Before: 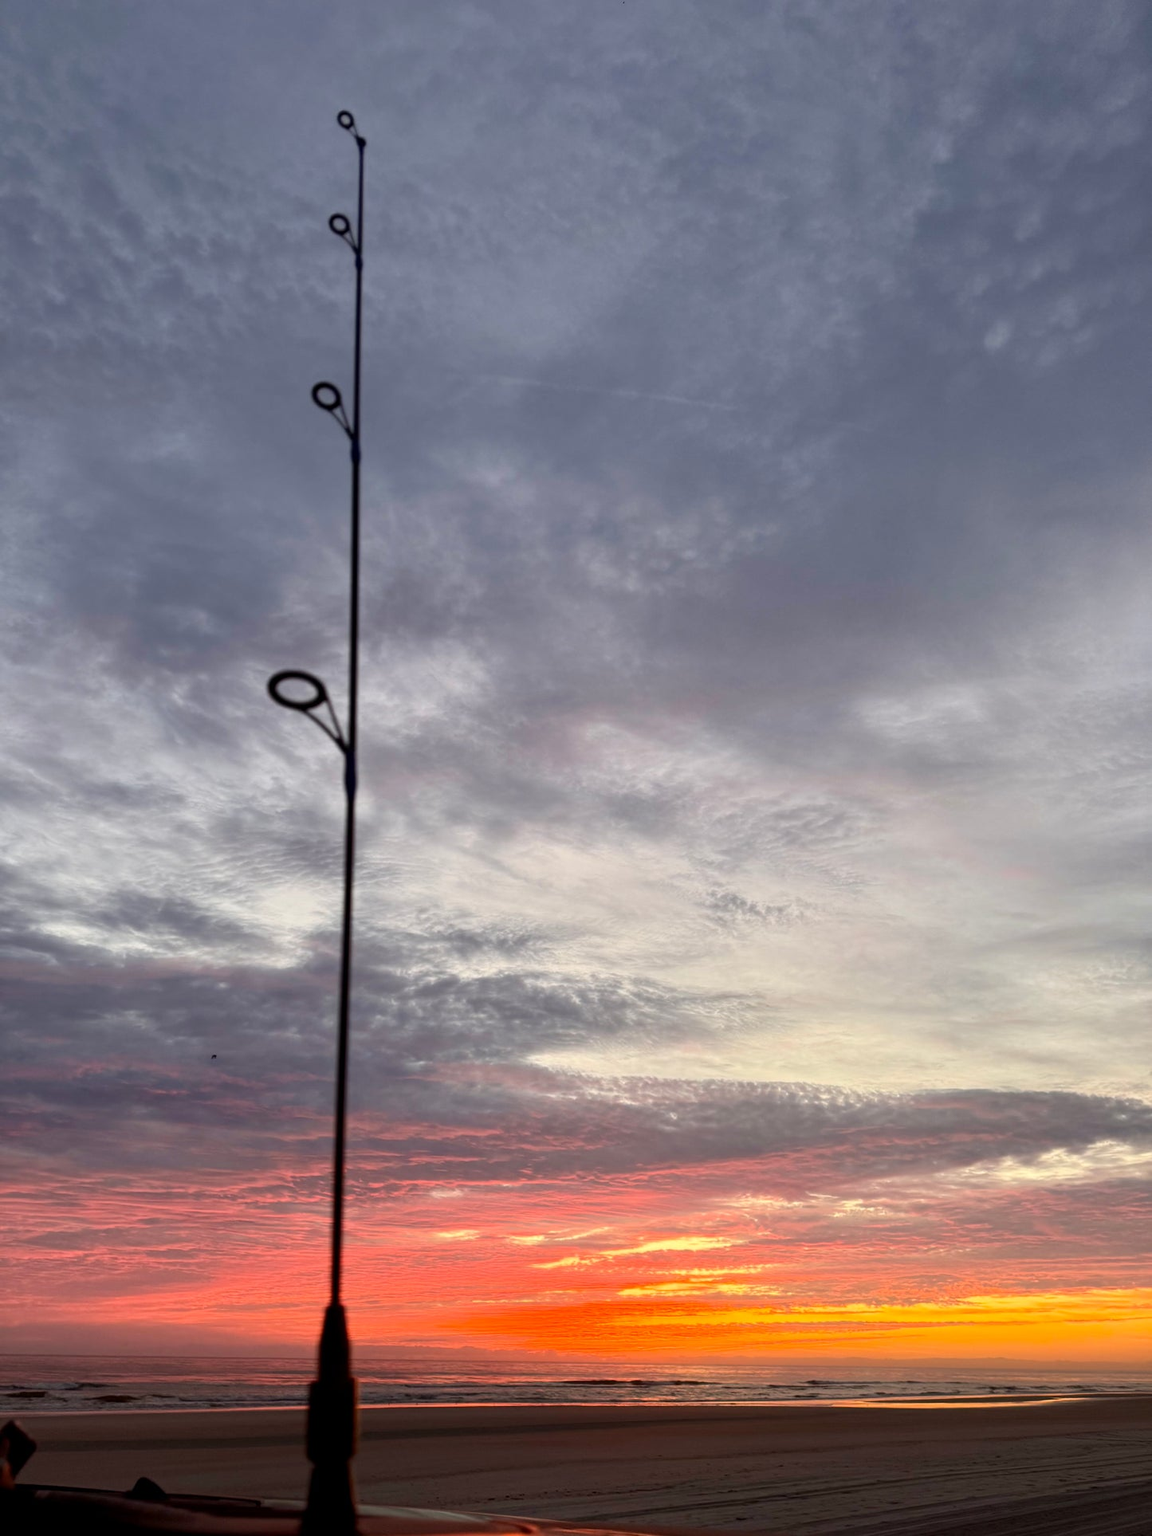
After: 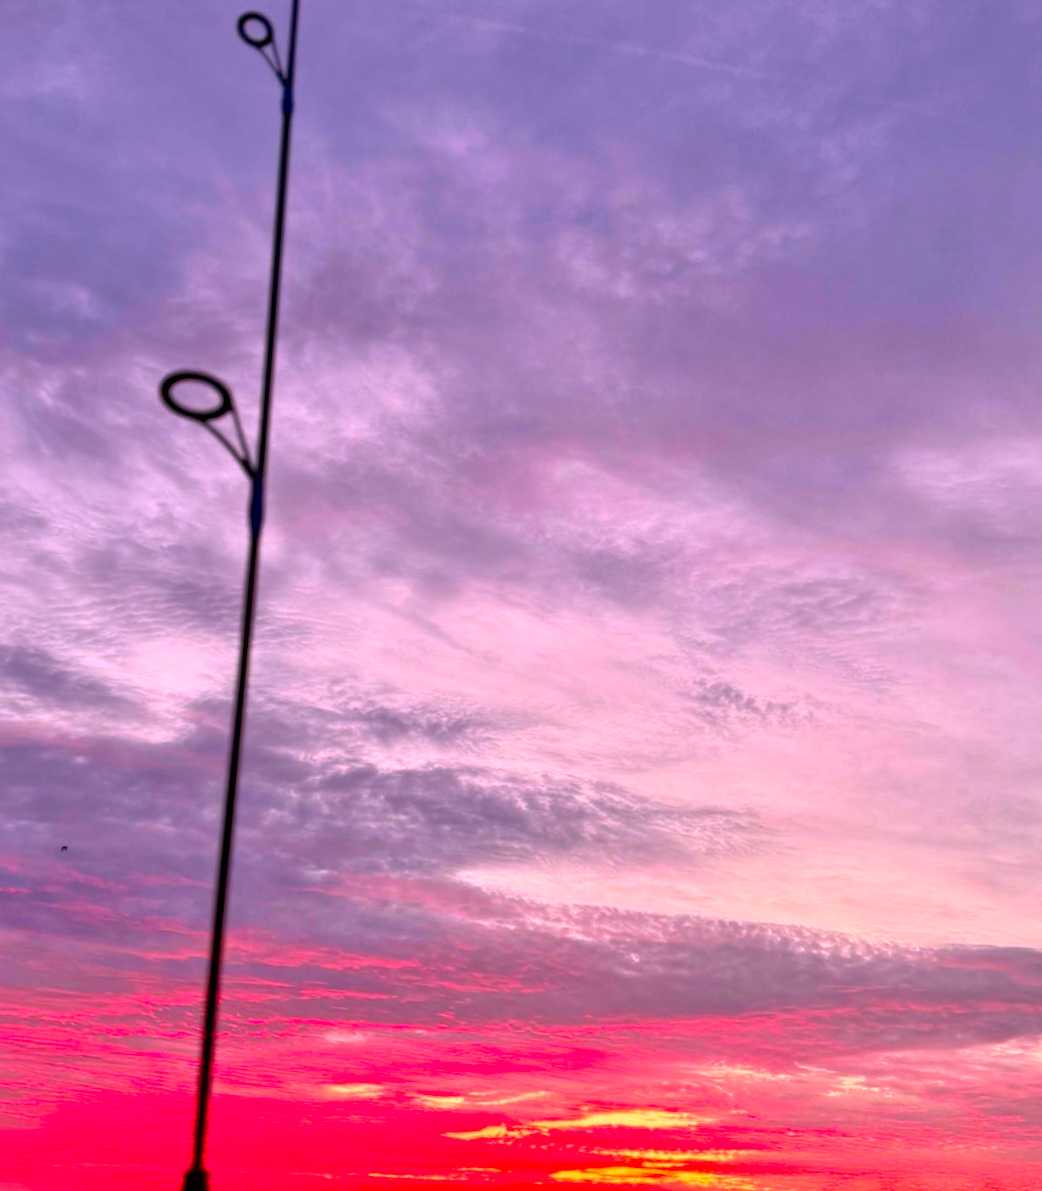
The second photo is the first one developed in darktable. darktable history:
color correction: highlights a* 18.9, highlights b* -12.09, saturation 1.65
crop and rotate: angle -3.48°, left 9.743%, top 21.208%, right 12.374%, bottom 12.08%
tone equalizer: -7 EV 0.158 EV, -6 EV 0.585 EV, -5 EV 1.17 EV, -4 EV 1.33 EV, -3 EV 1.15 EV, -2 EV 0.6 EV, -1 EV 0.167 EV
